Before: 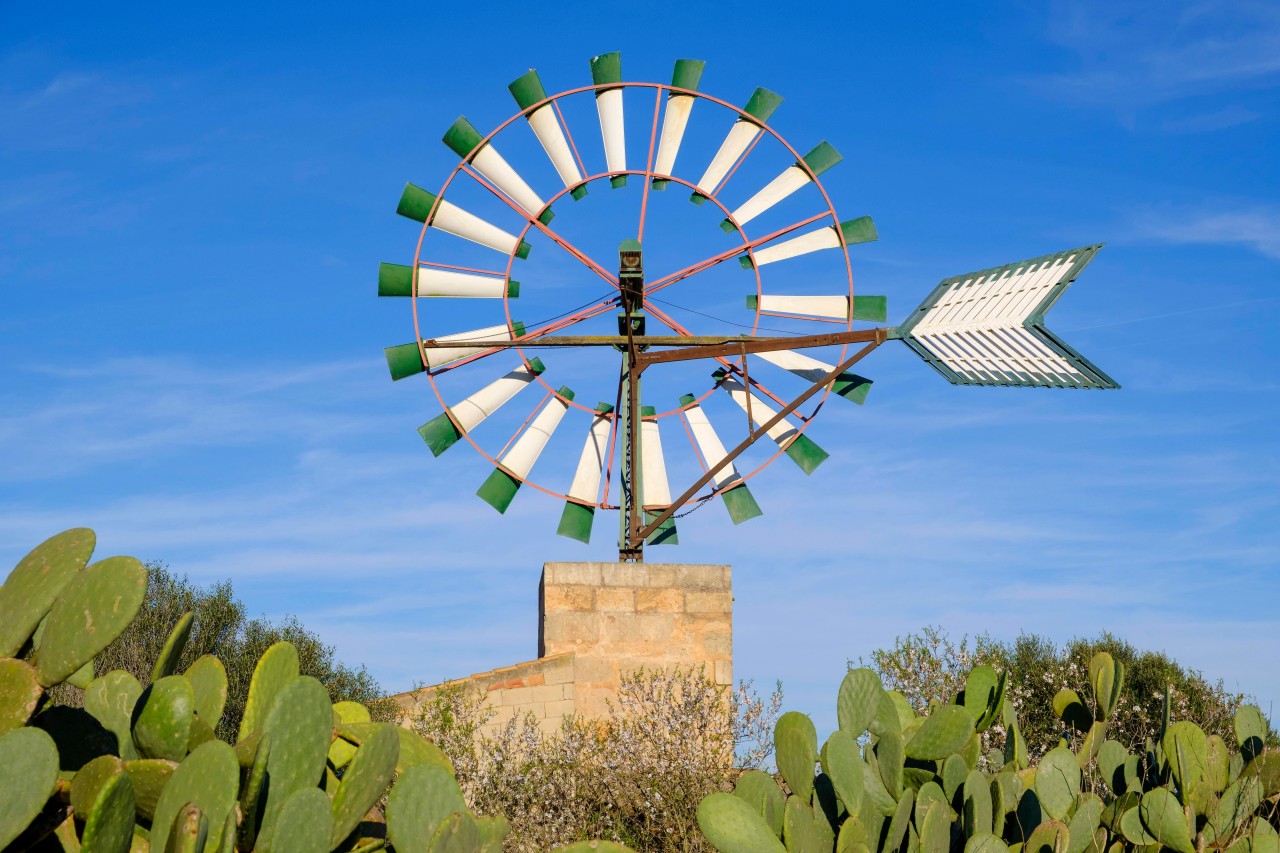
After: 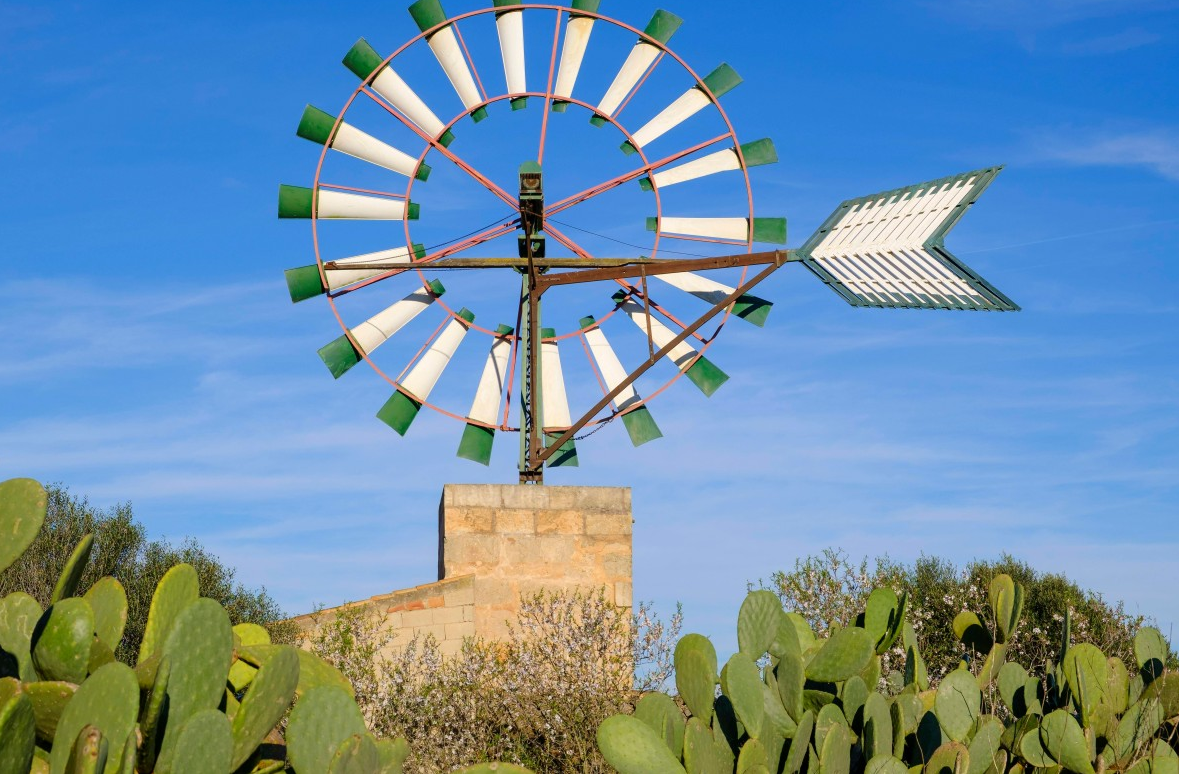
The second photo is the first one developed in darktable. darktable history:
crop and rotate: left 7.89%, top 9.228%
